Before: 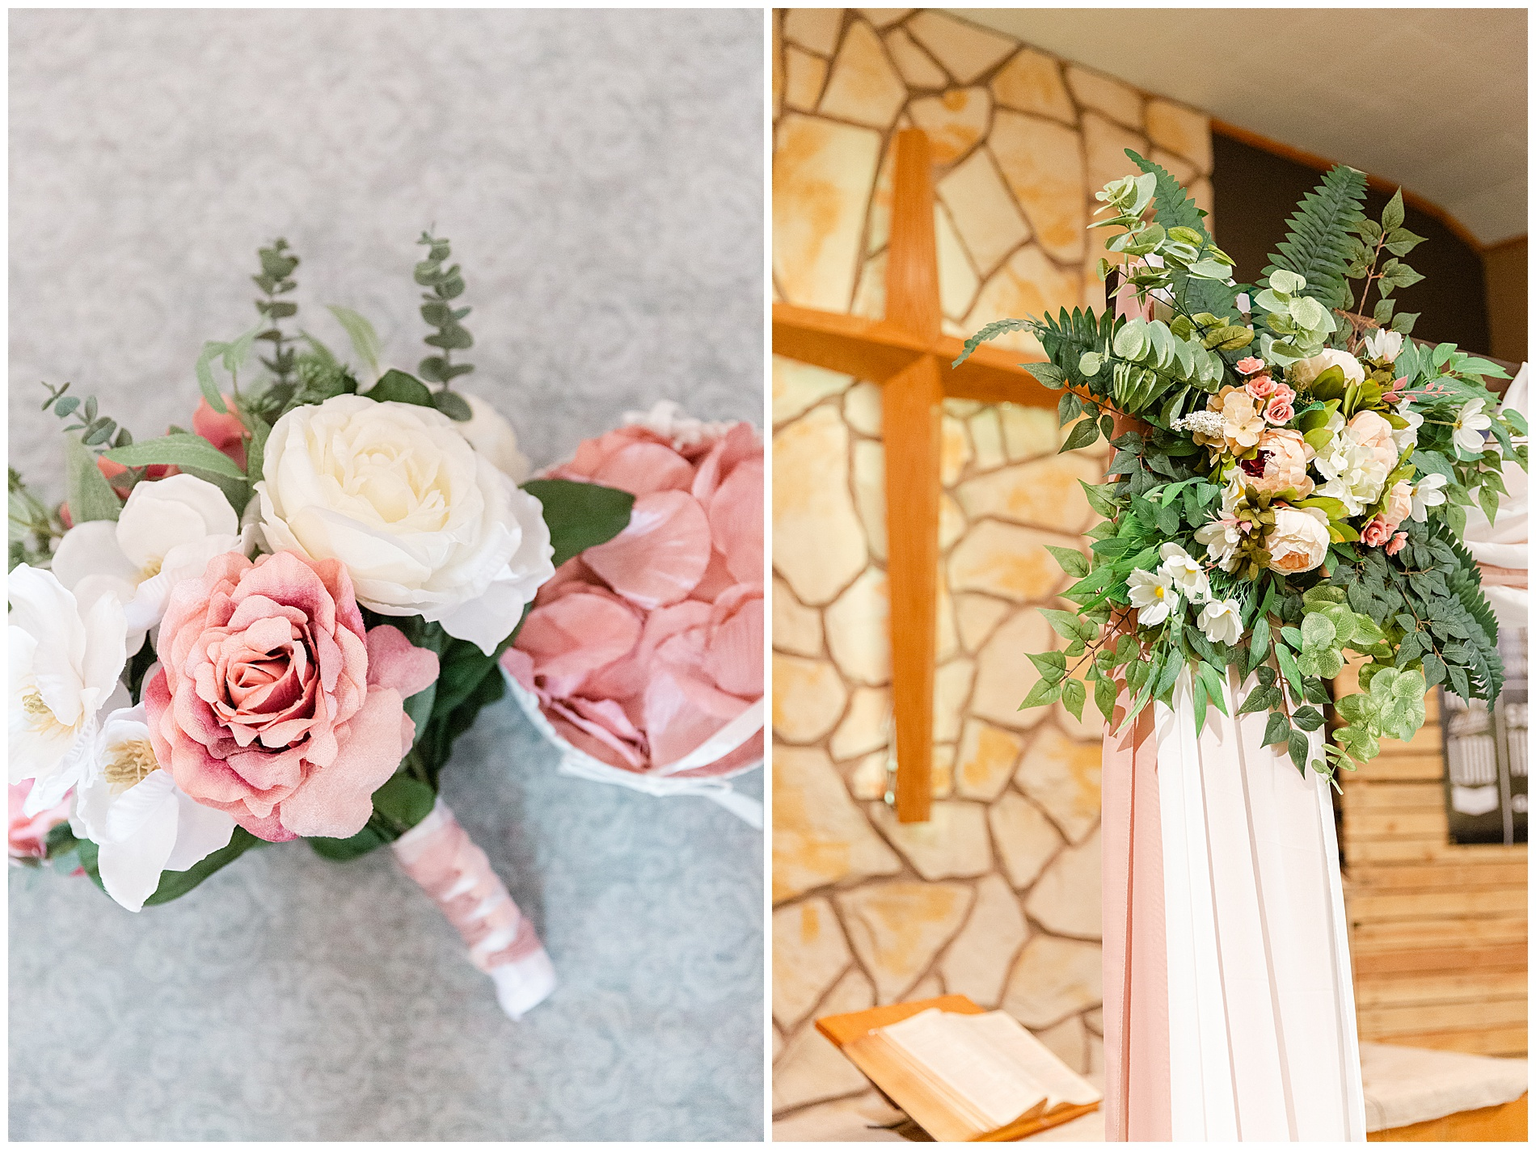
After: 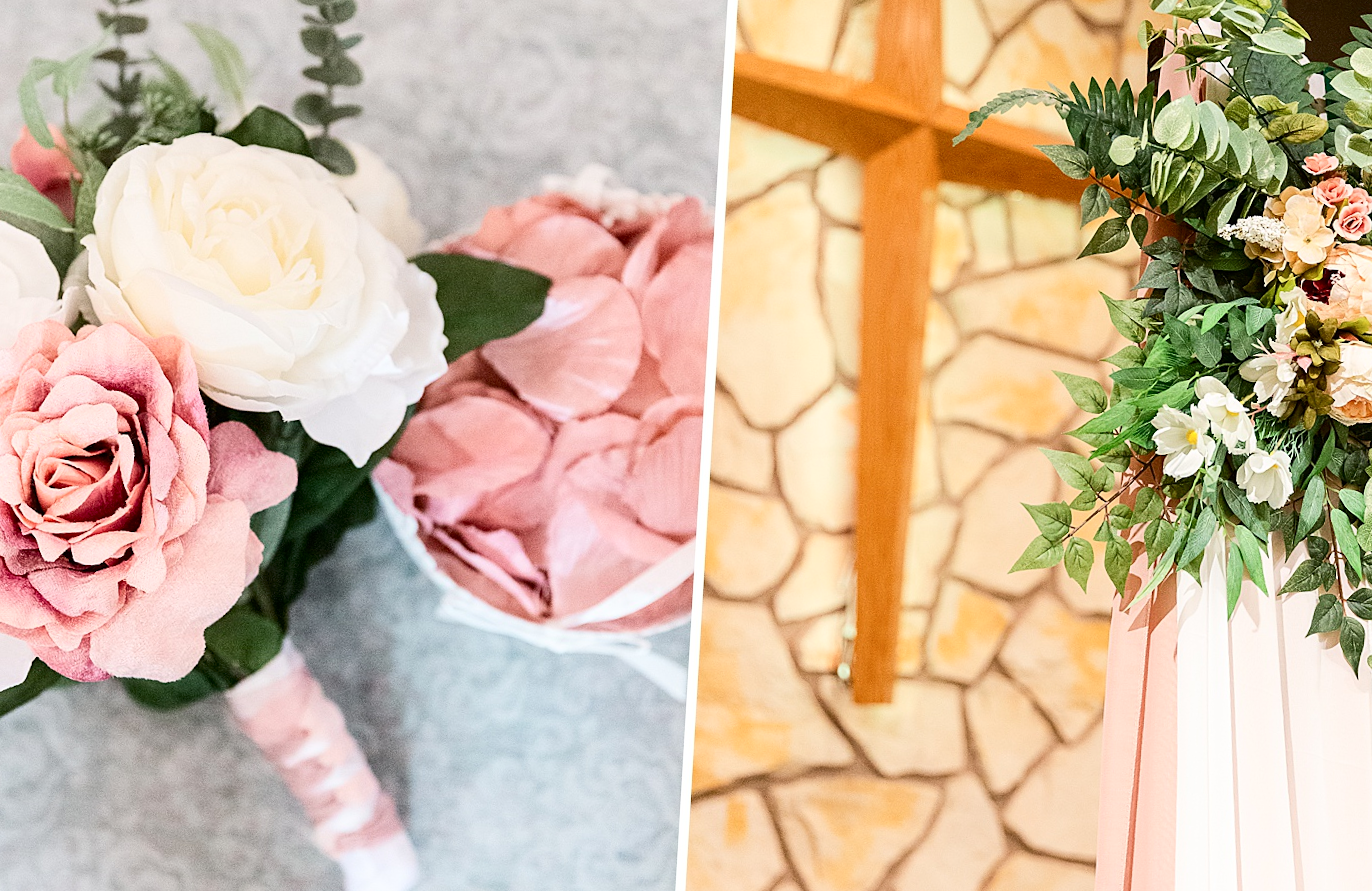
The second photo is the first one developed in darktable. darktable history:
crop and rotate: angle -3.37°, left 9.79%, top 20.73%, right 12.42%, bottom 11.82%
contrast brightness saturation: contrast 0.22
